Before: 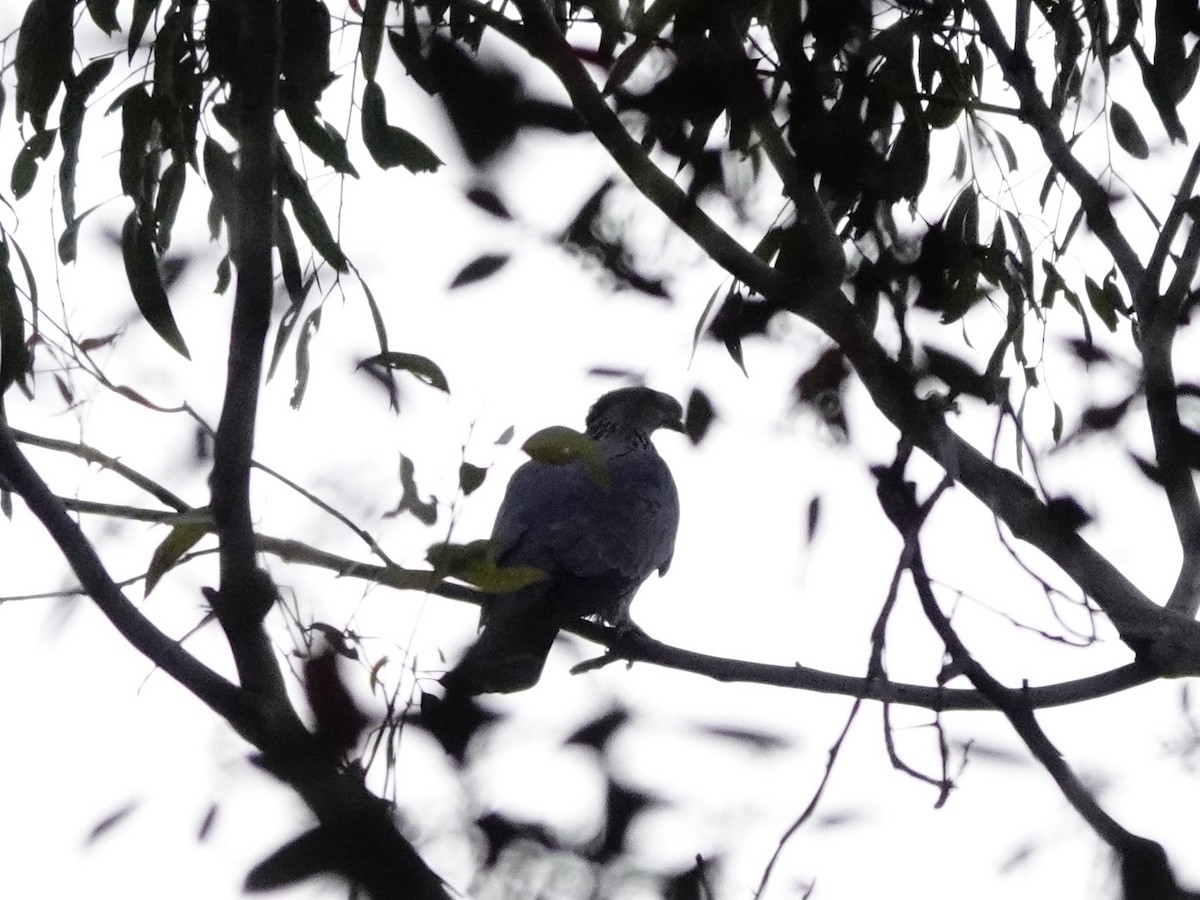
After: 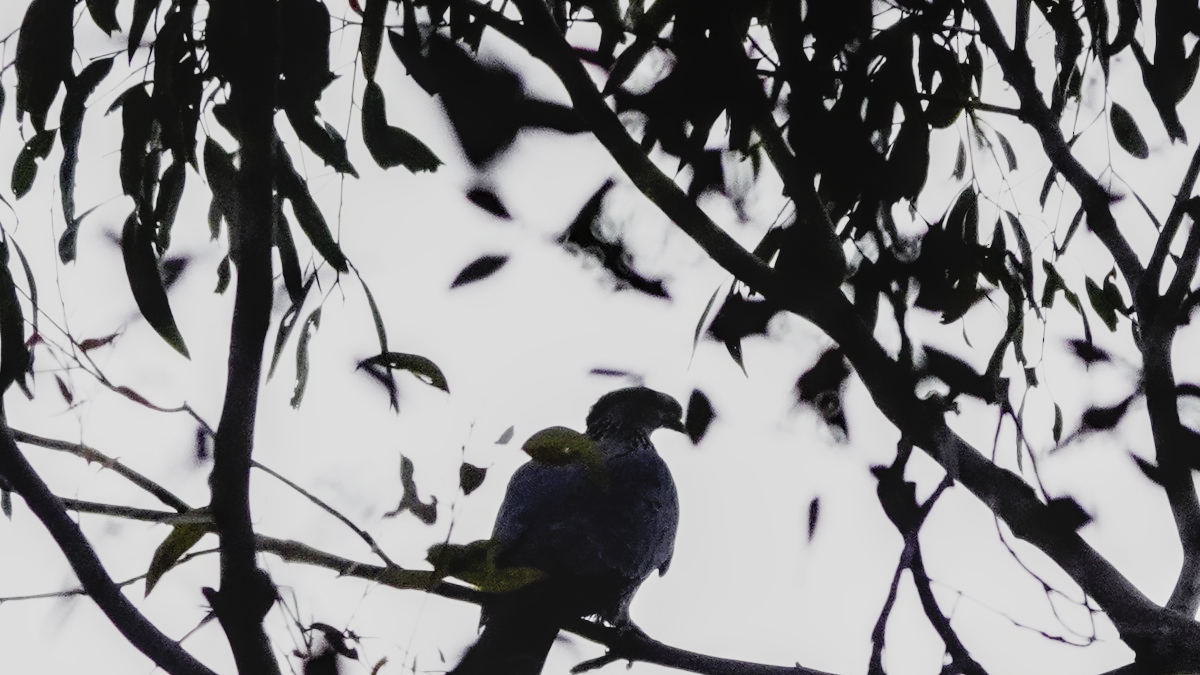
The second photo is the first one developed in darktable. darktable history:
crop: bottom 24.967%
local contrast: on, module defaults
sigmoid: contrast 2, skew -0.2, preserve hue 0%, red attenuation 0.1, red rotation 0.035, green attenuation 0.1, green rotation -0.017, blue attenuation 0.15, blue rotation -0.052, base primaries Rec2020
